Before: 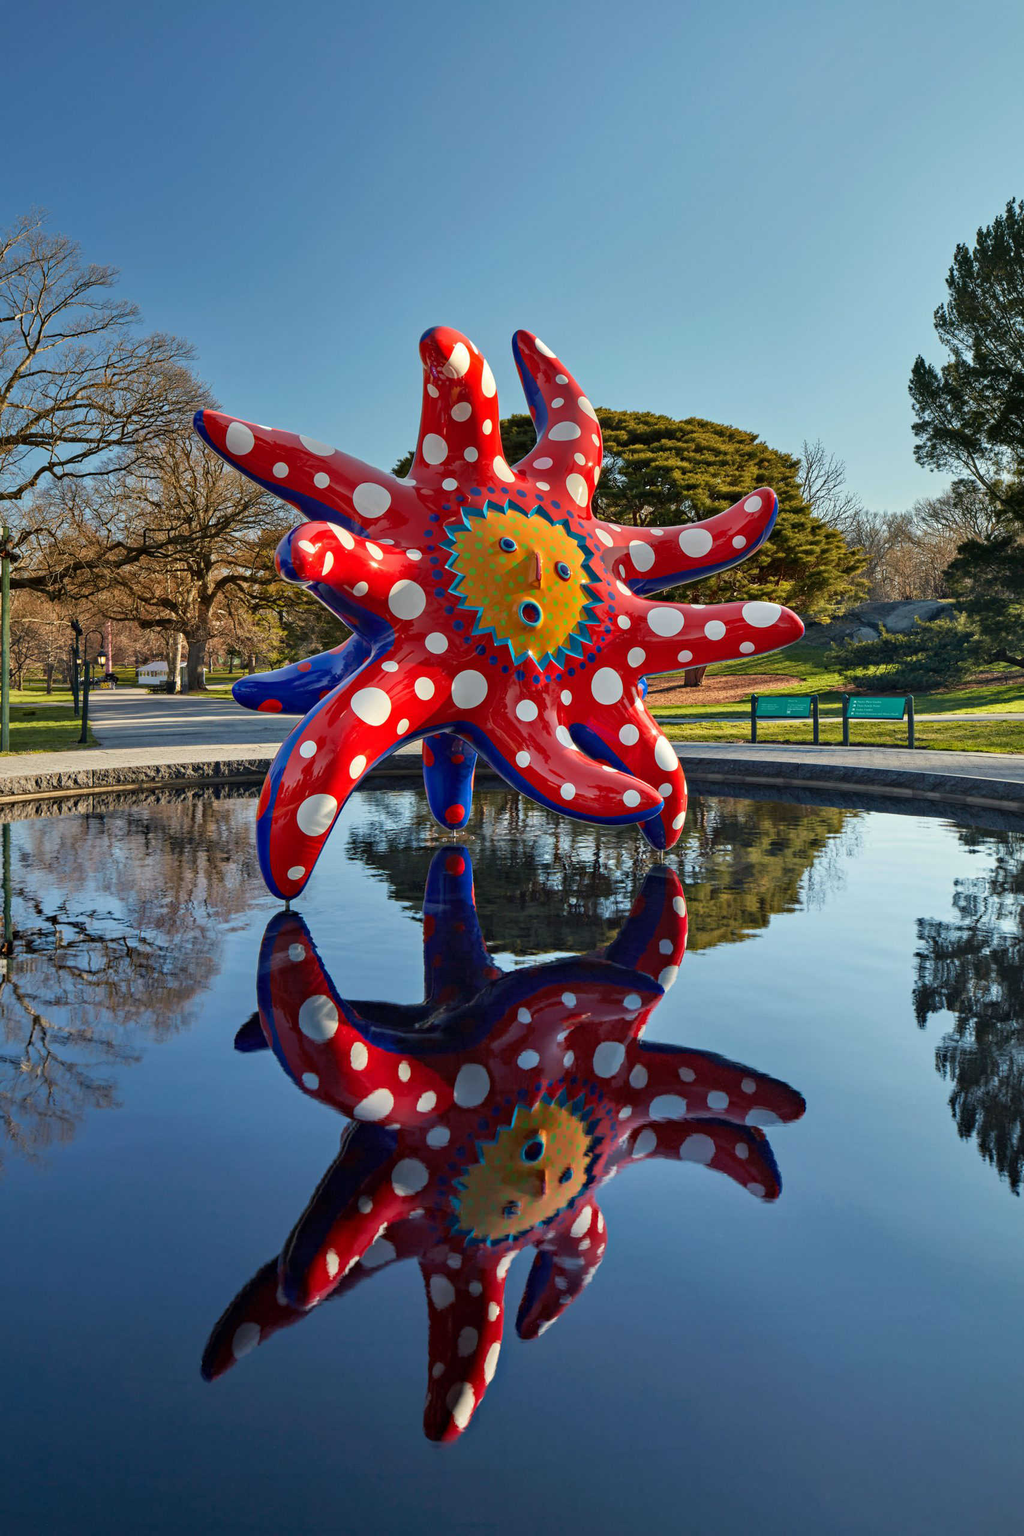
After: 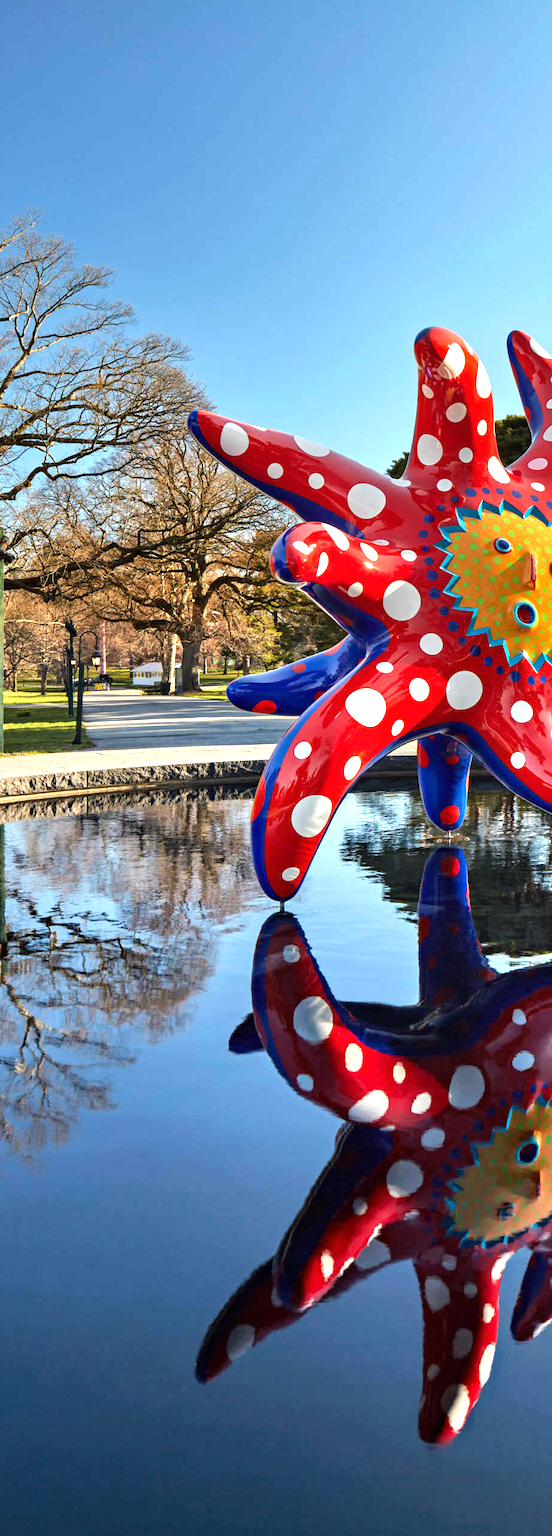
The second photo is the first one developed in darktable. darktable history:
crop: left 0.606%, right 45.466%, bottom 0.08%
exposure: black level correction 0, exposure 0.693 EV, compensate highlight preservation false
tone equalizer: -8 EV -0.41 EV, -7 EV -0.37 EV, -6 EV -0.362 EV, -5 EV -0.19 EV, -3 EV 0.256 EV, -2 EV 0.33 EV, -1 EV 0.364 EV, +0 EV 0.434 EV, edges refinement/feathering 500, mask exposure compensation -1.57 EV, preserve details no
